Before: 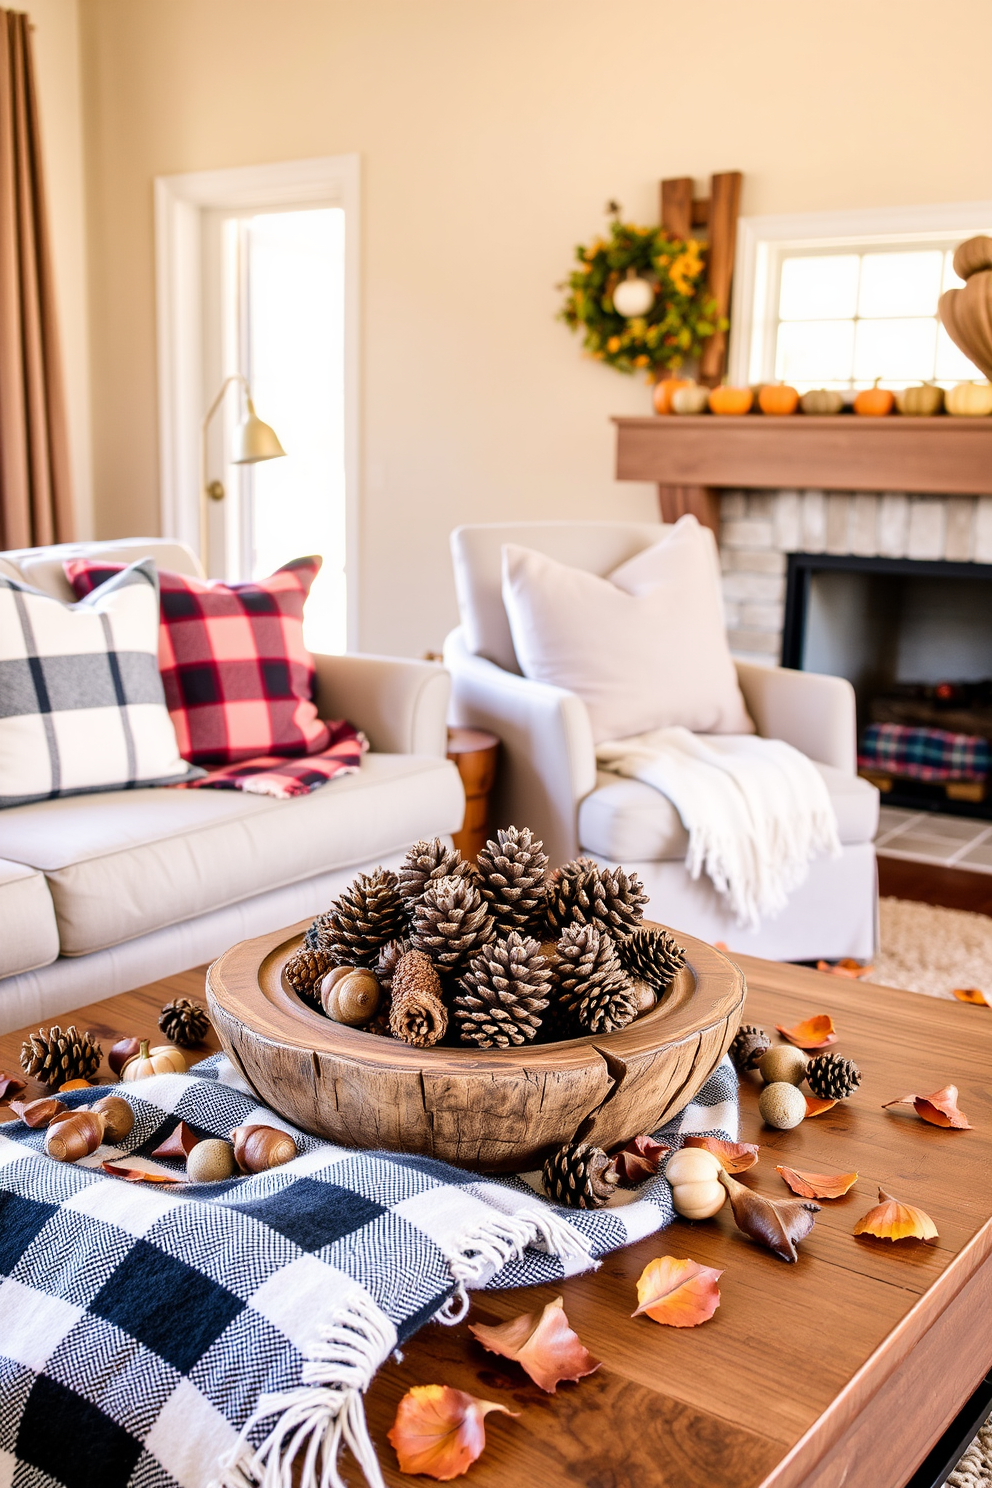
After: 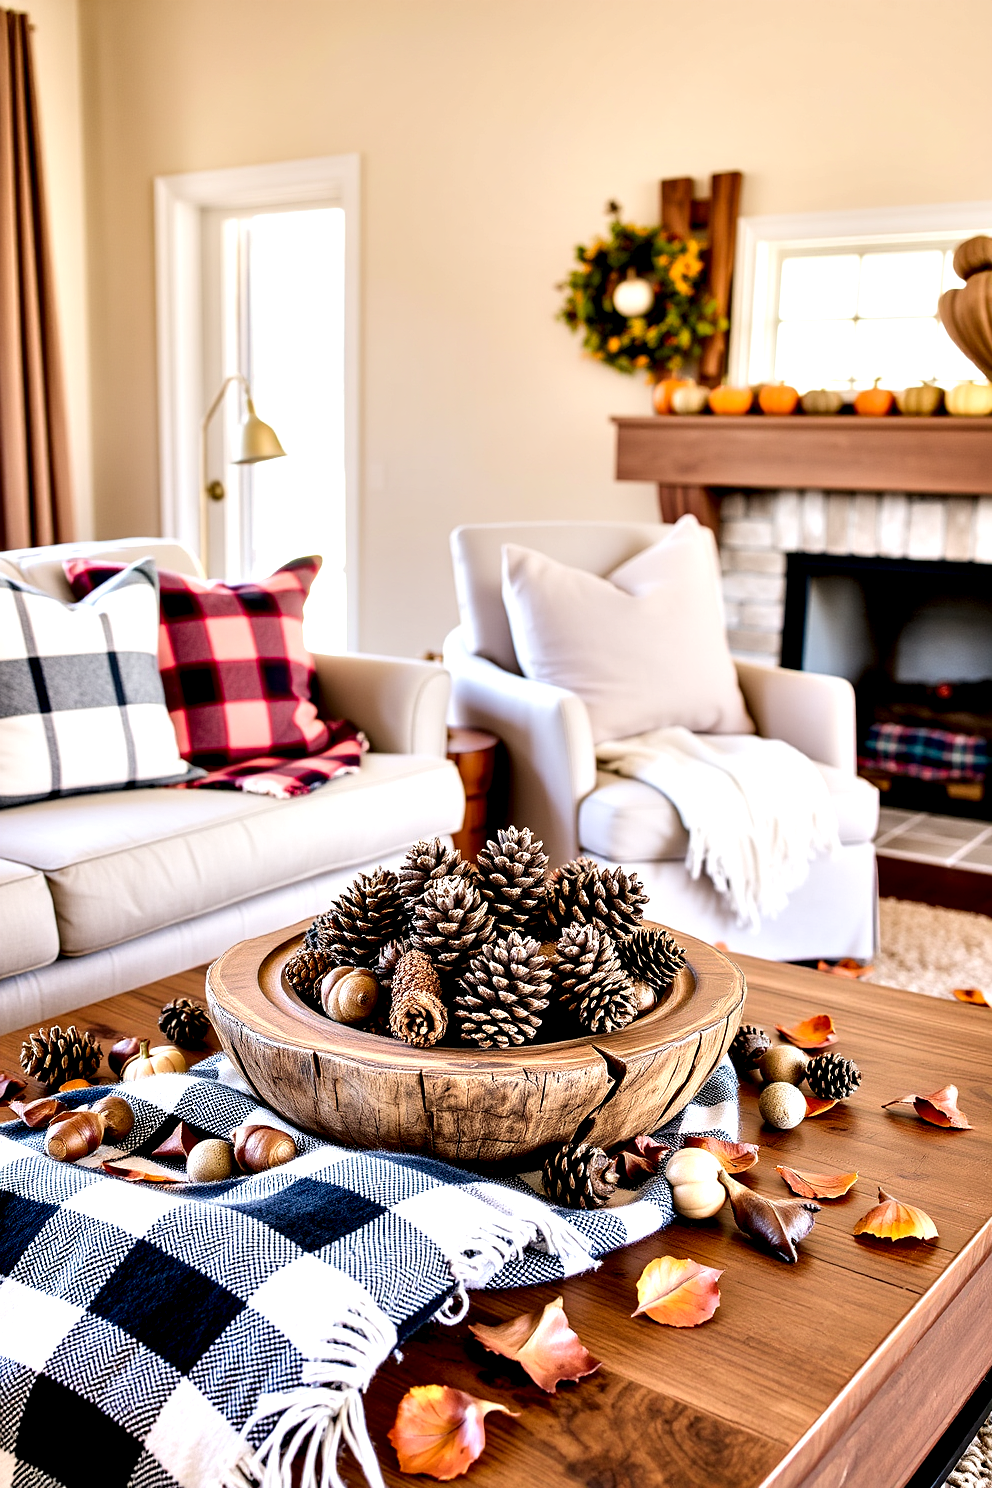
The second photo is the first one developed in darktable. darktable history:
contrast equalizer: y [[0.6 ×6], [0.55 ×6], [0 ×6], [0 ×6], [0 ×6]]
sharpen: amount 0.211
